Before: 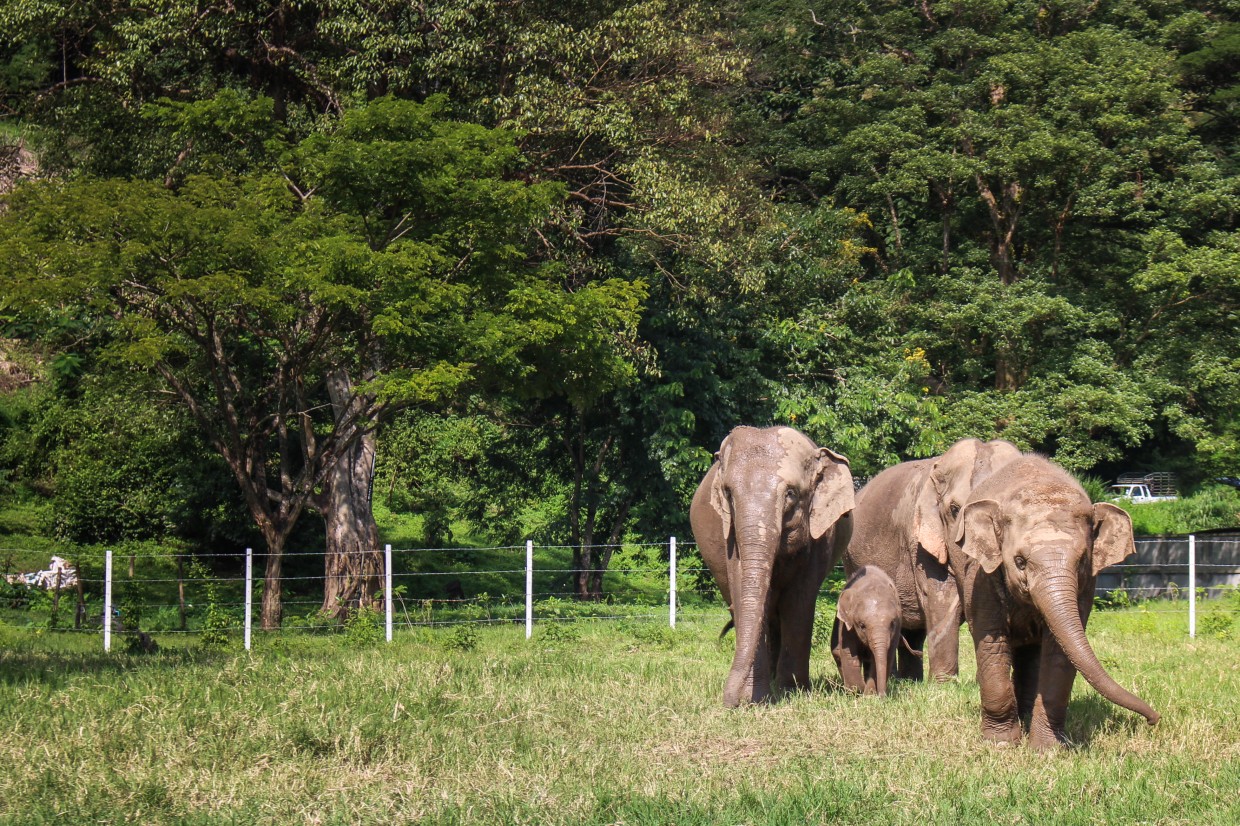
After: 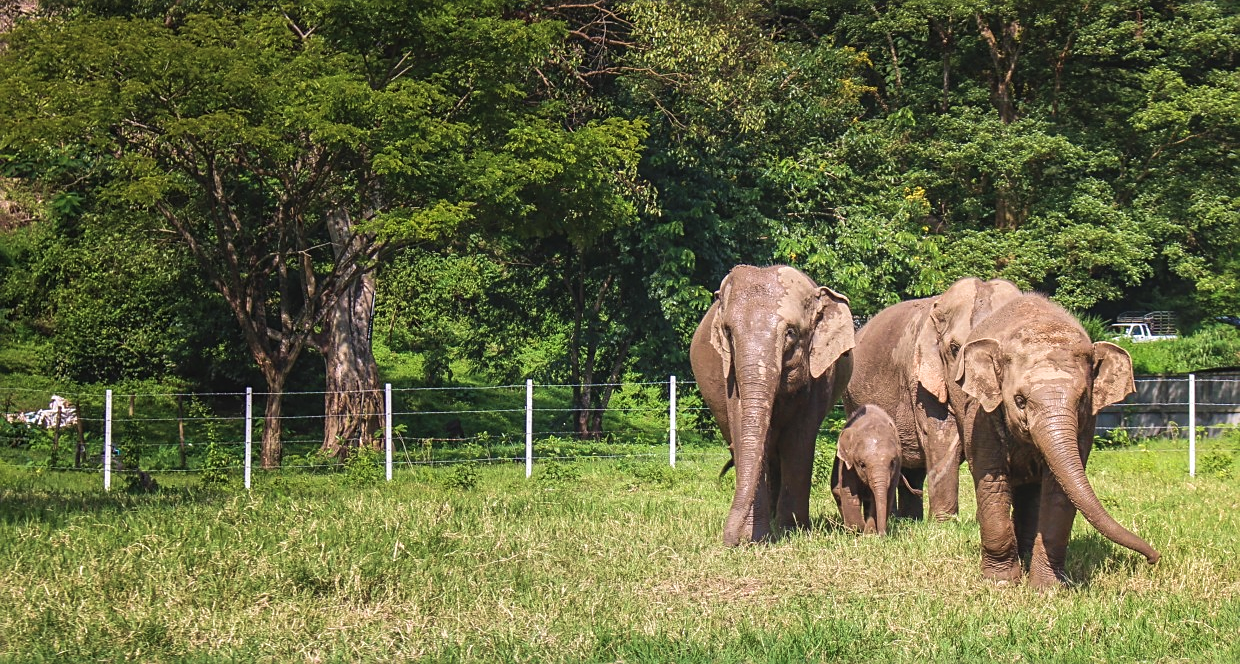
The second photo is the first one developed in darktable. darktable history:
local contrast: detail 109%
crop and rotate: top 19.587%
sharpen: on, module defaults
velvia: on, module defaults
exposure: black level correction -0.004, exposure 0.049 EV, compensate exposure bias true, compensate highlight preservation false
